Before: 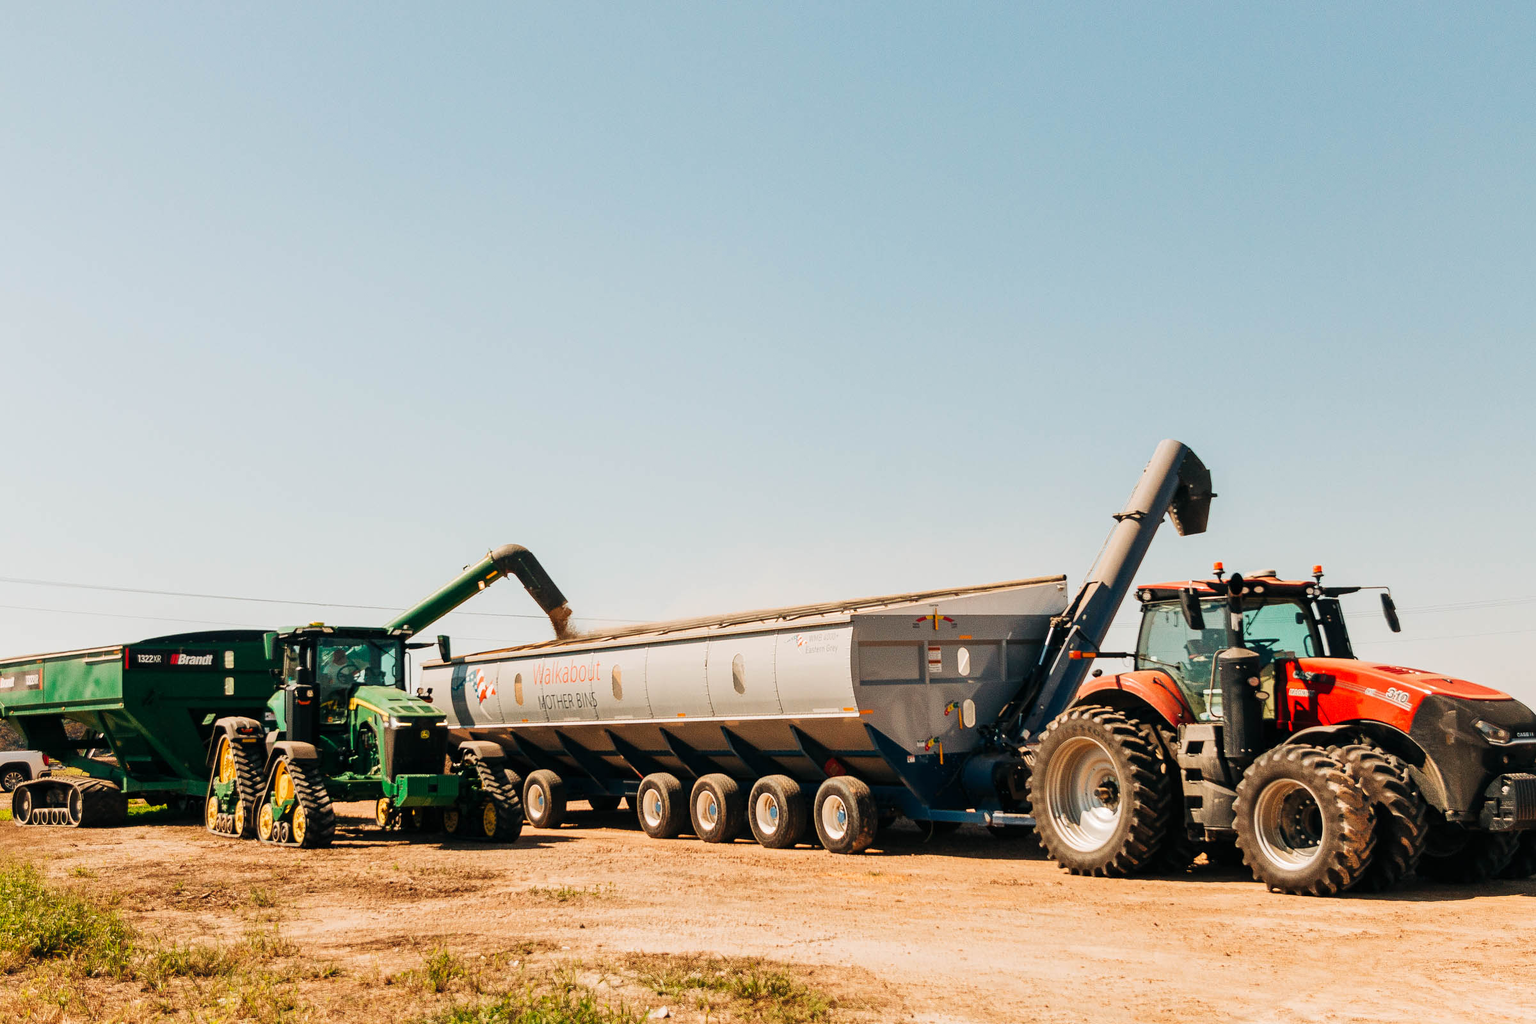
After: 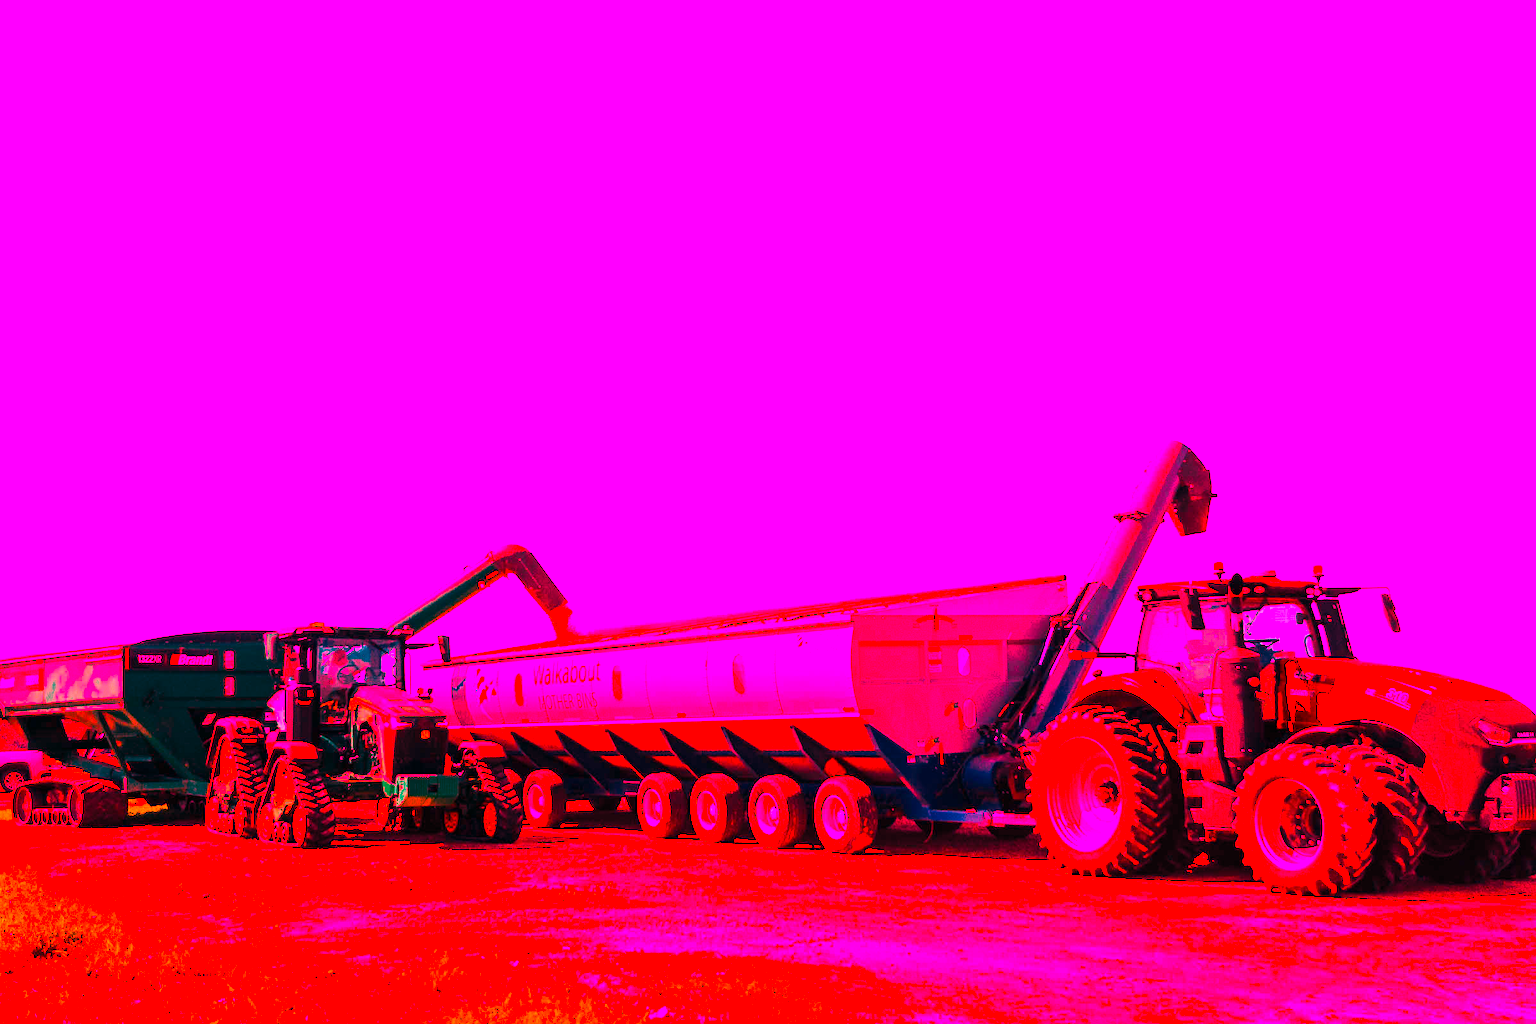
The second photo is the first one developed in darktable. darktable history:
white balance: red 4.26, blue 1.802
color balance rgb: perceptual saturation grading › global saturation 30%, global vibrance 20%
